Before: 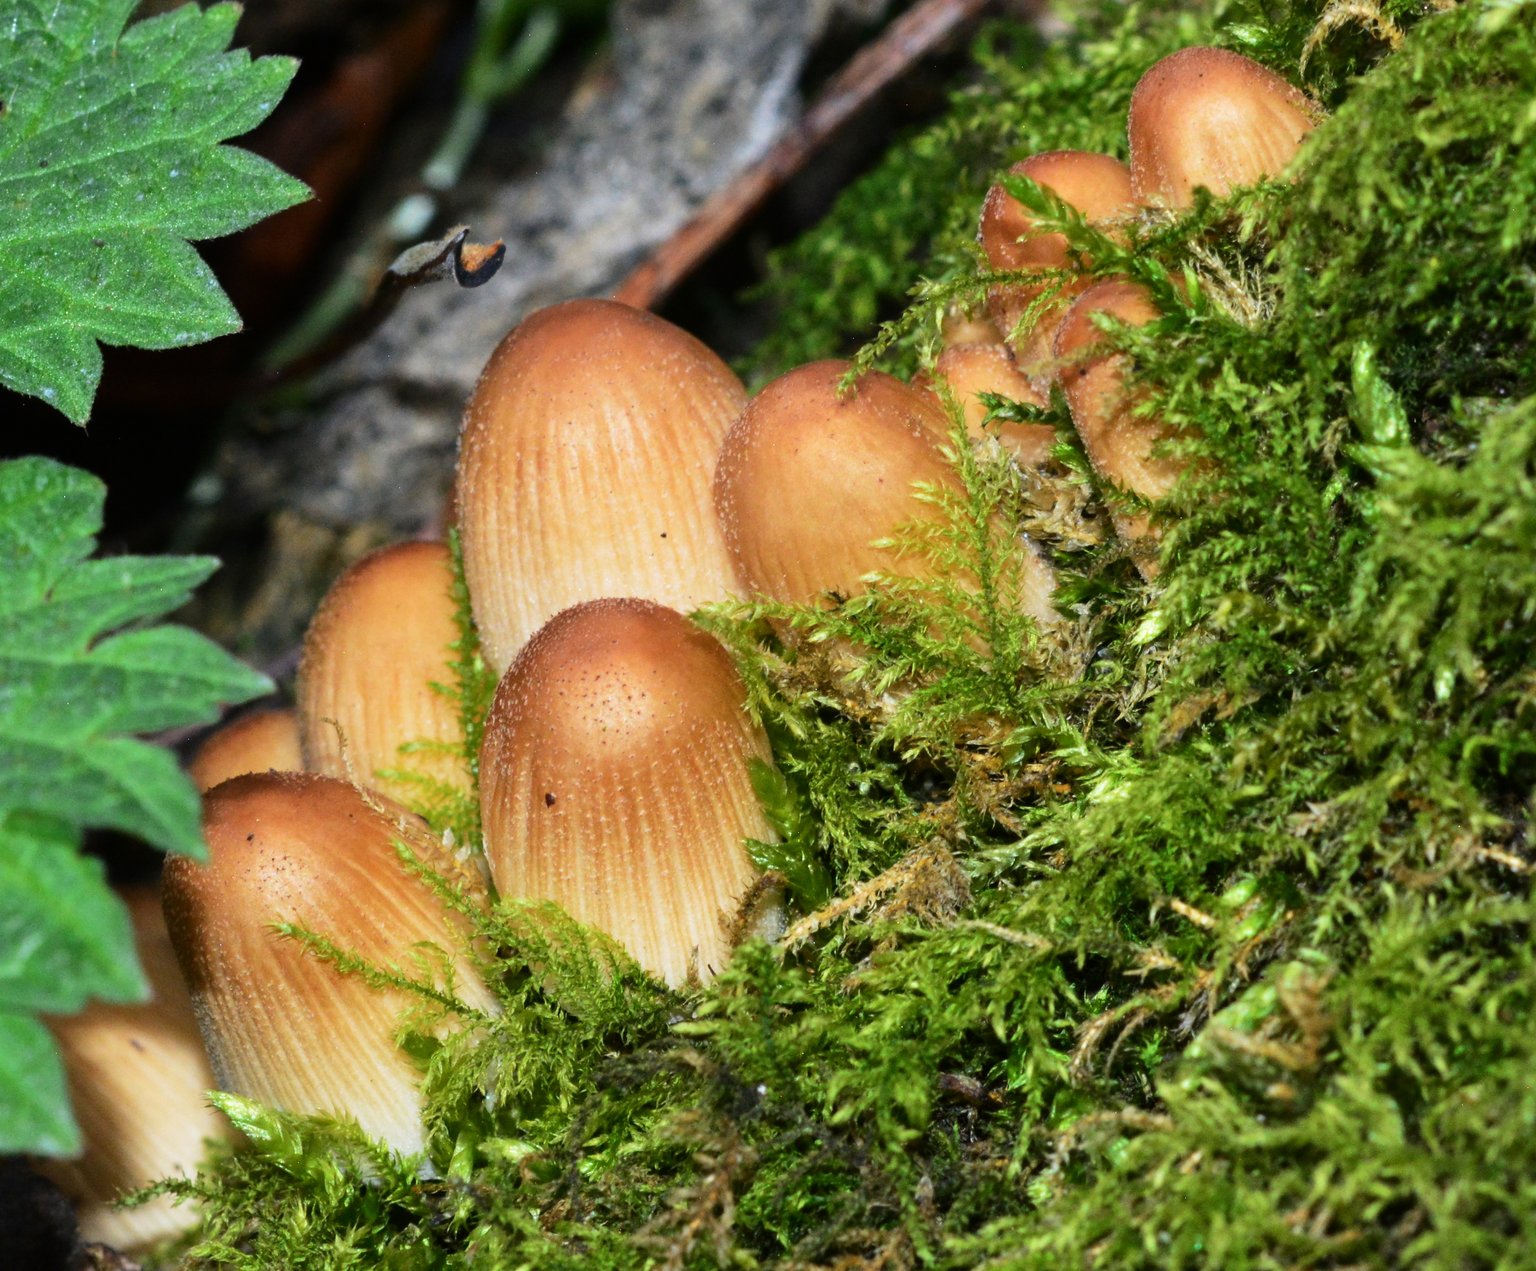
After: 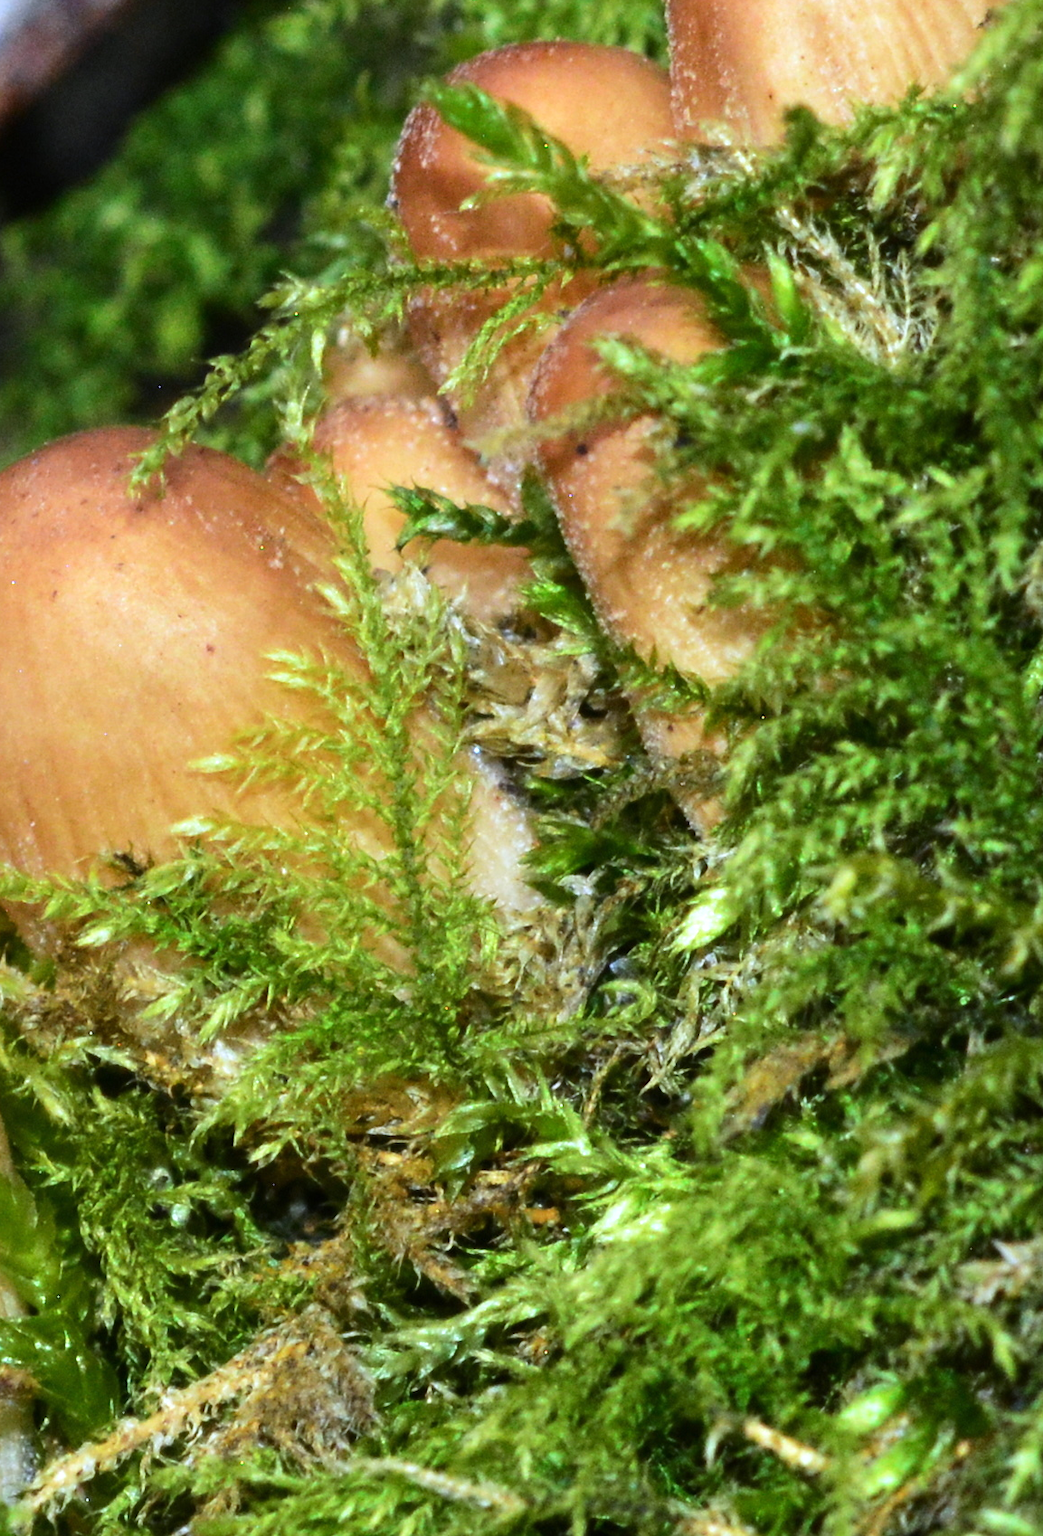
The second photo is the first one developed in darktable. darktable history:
white balance: red 0.931, blue 1.11
crop and rotate: left 49.936%, top 10.094%, right 13.136%, bottom 24.256%
exposure: exposure 0.3 EV, compensate highlight preservation false
